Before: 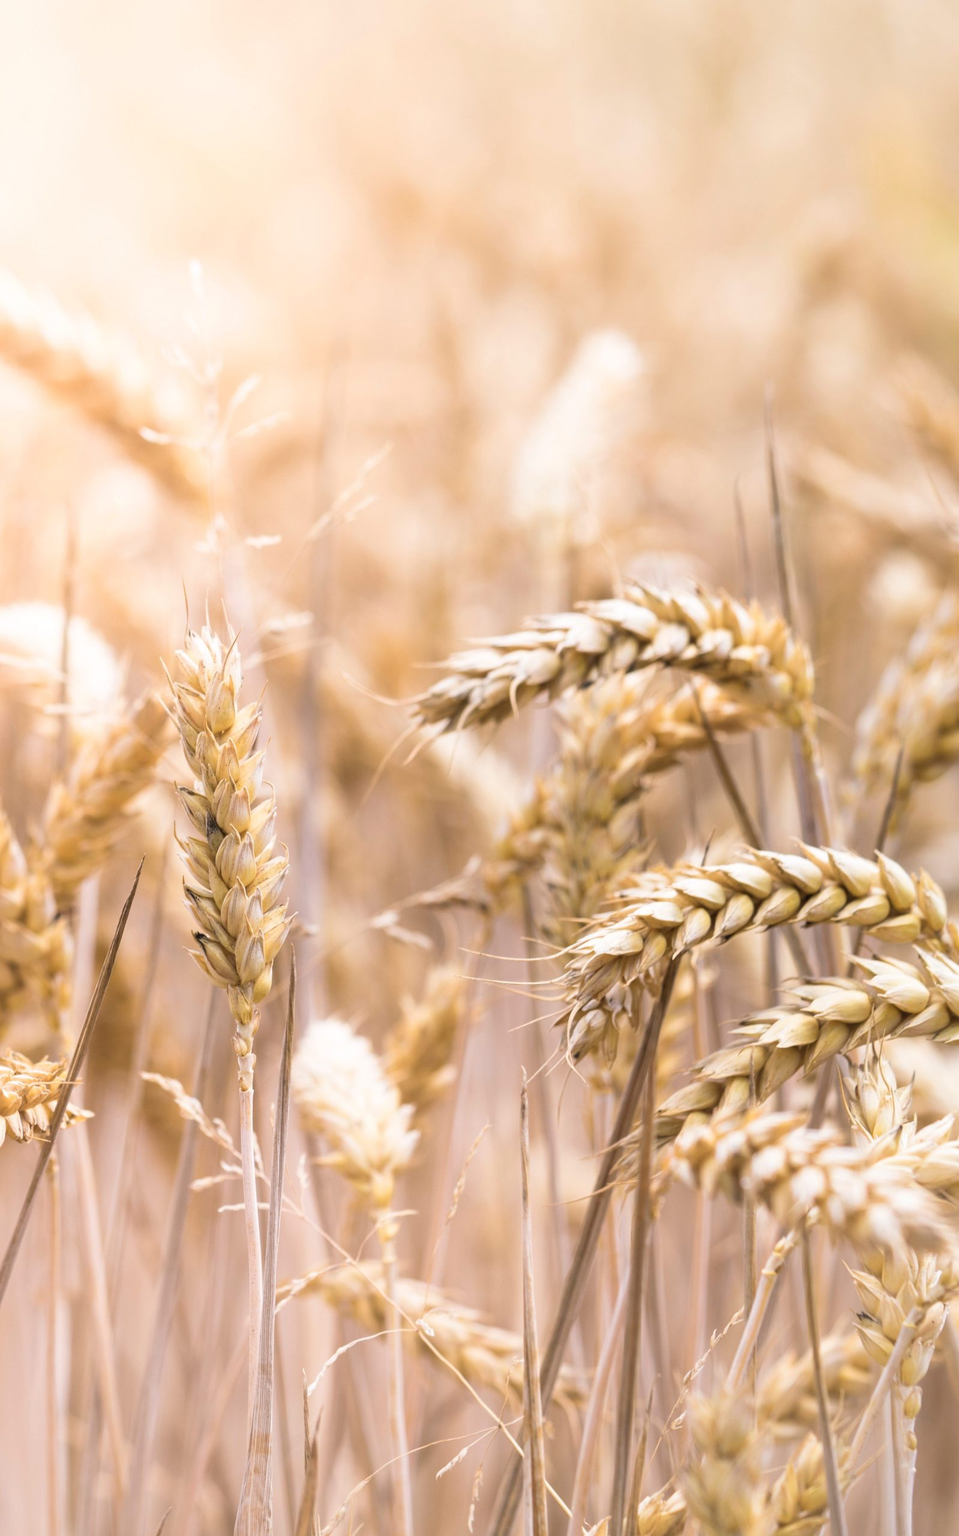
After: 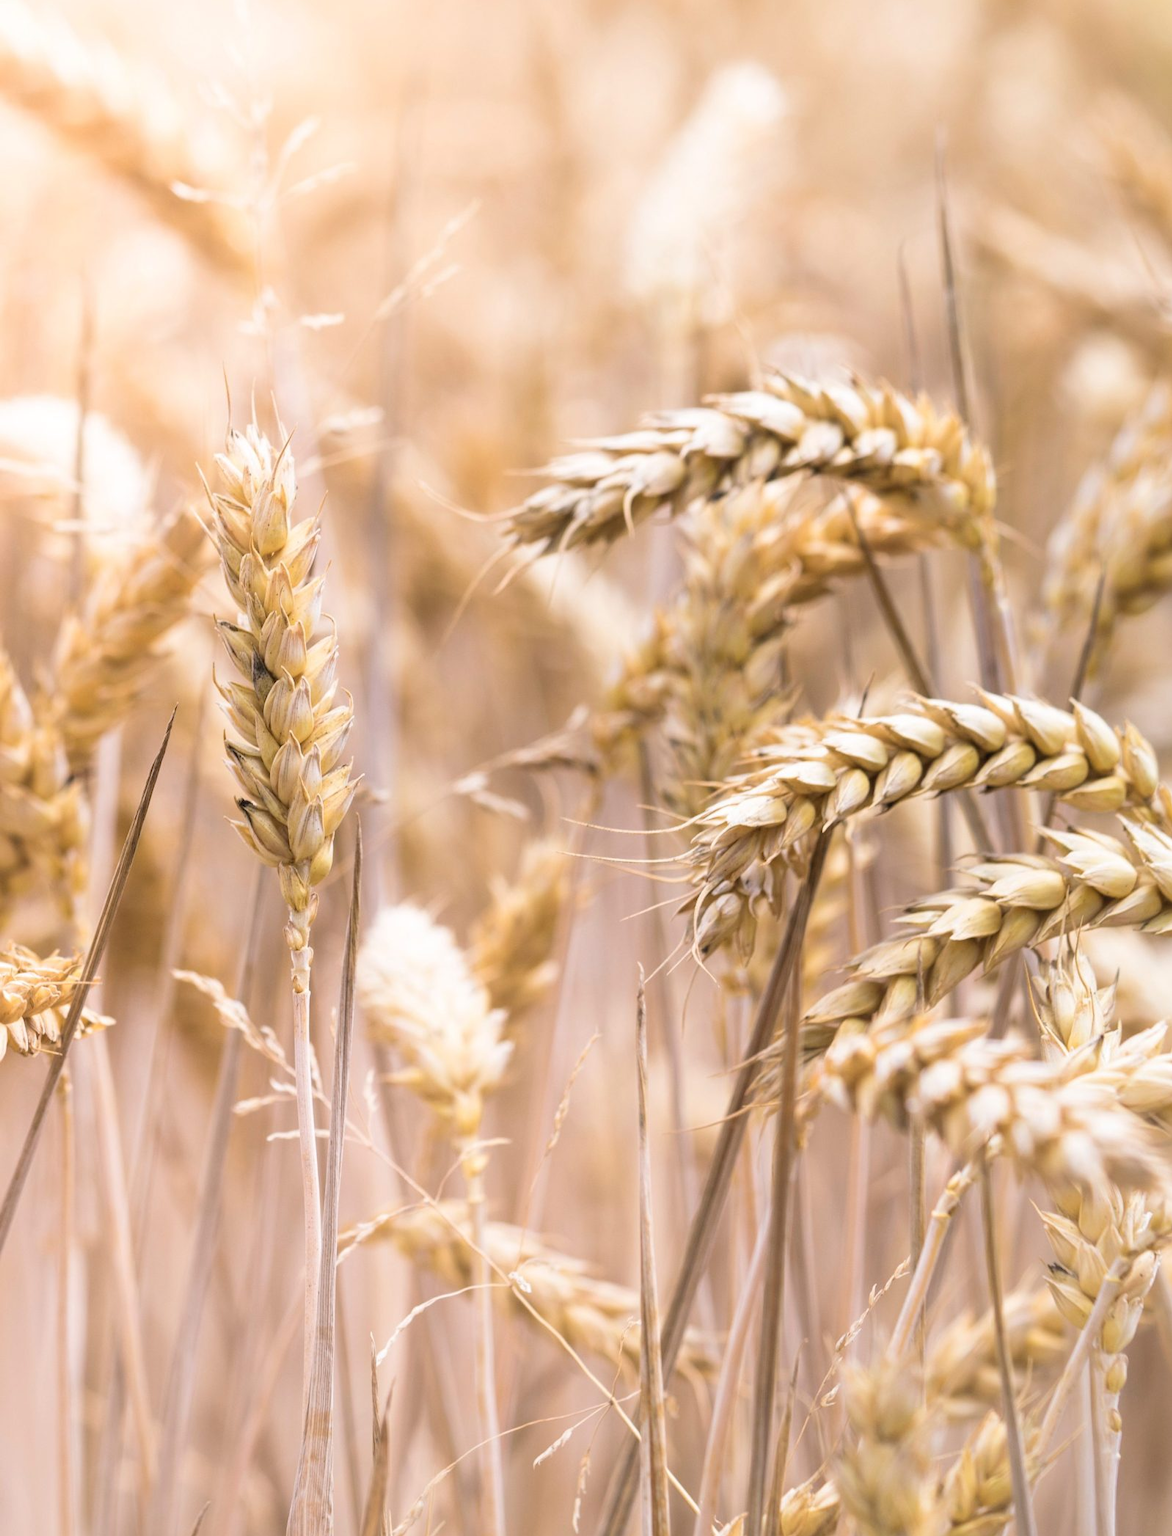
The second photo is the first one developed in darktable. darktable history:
crop and rotate: top 18.182%
